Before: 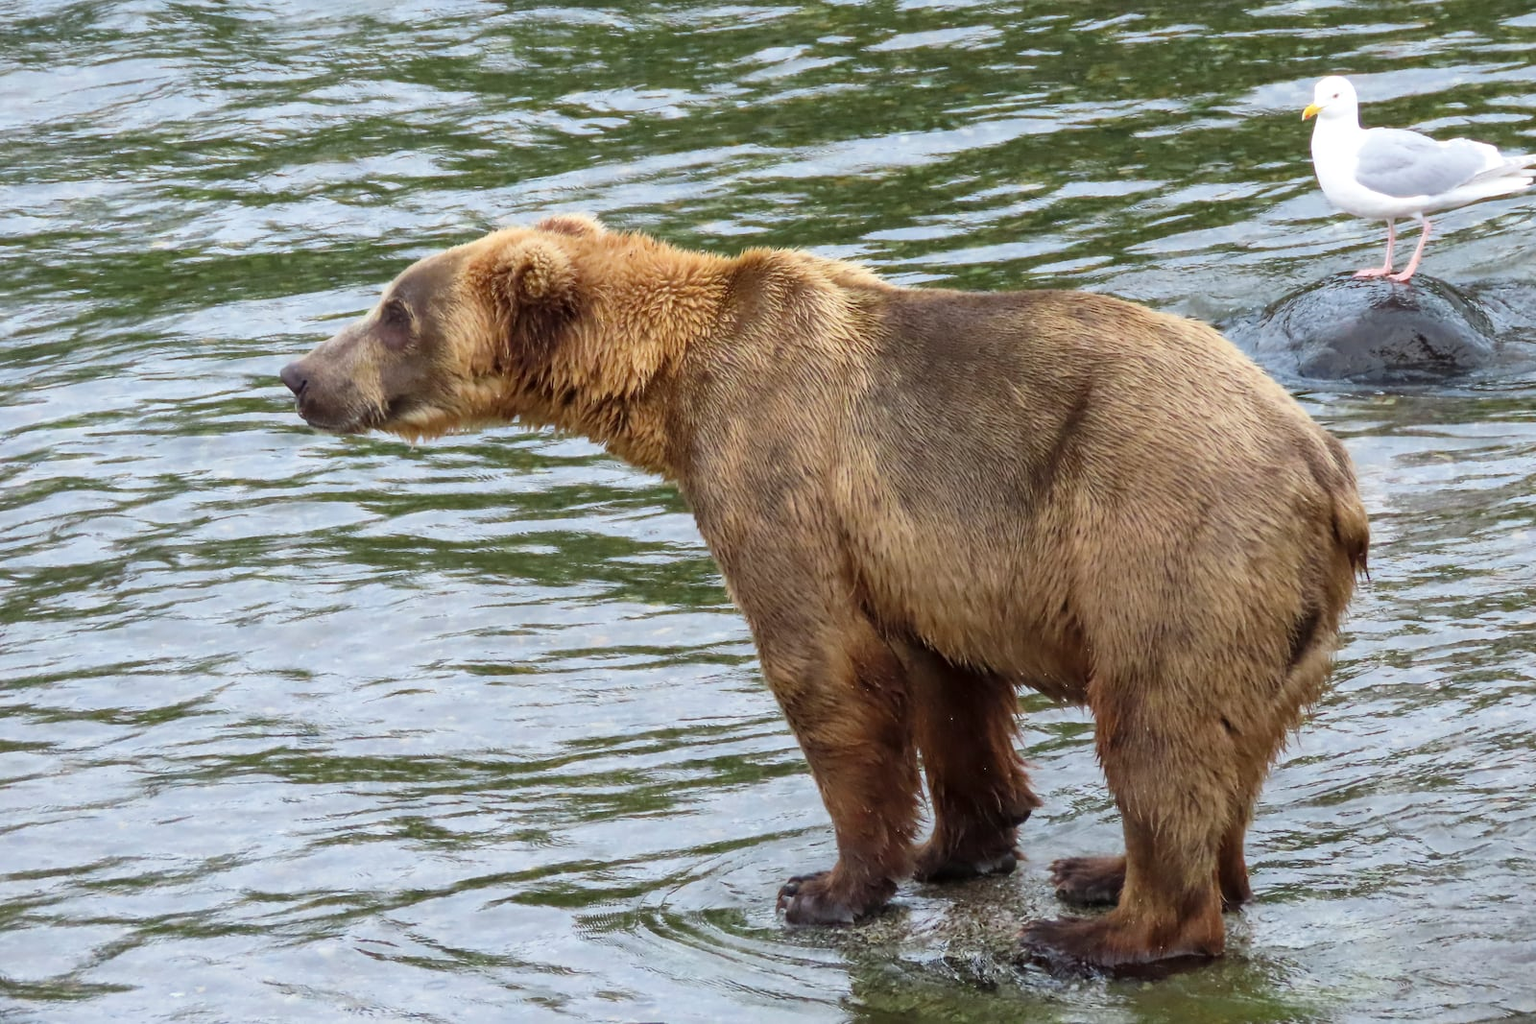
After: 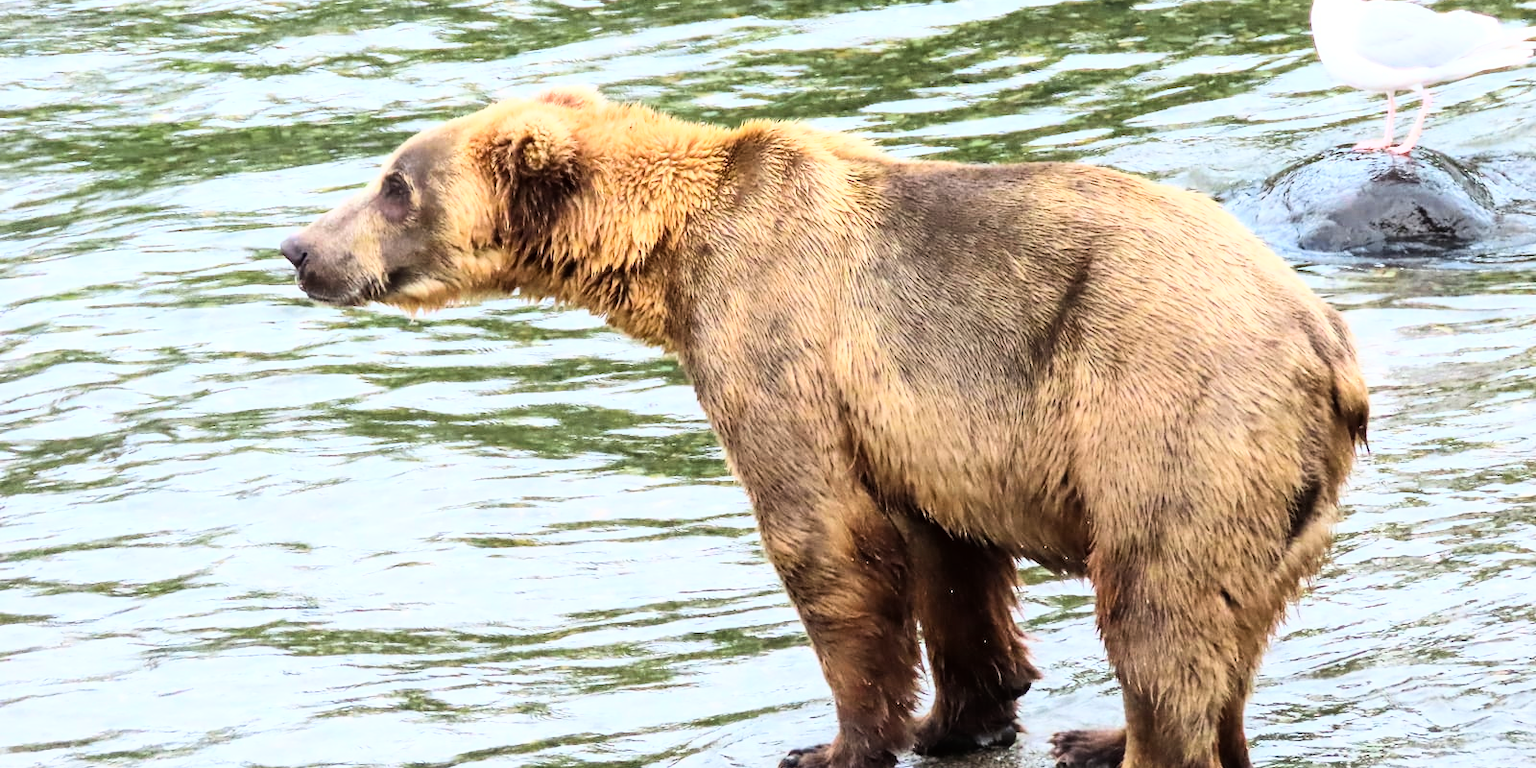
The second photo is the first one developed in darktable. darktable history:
crop and rotate: top 12.475%, bottom 12.413%
base curve: curves: ch0 [(0, 0) (0.007, 0.004) (0.027, 0.03) (0.046, 0.07) (0.207, 0.54) (0.442, 0.872) (0.673, 0.972) (1, 1)]
